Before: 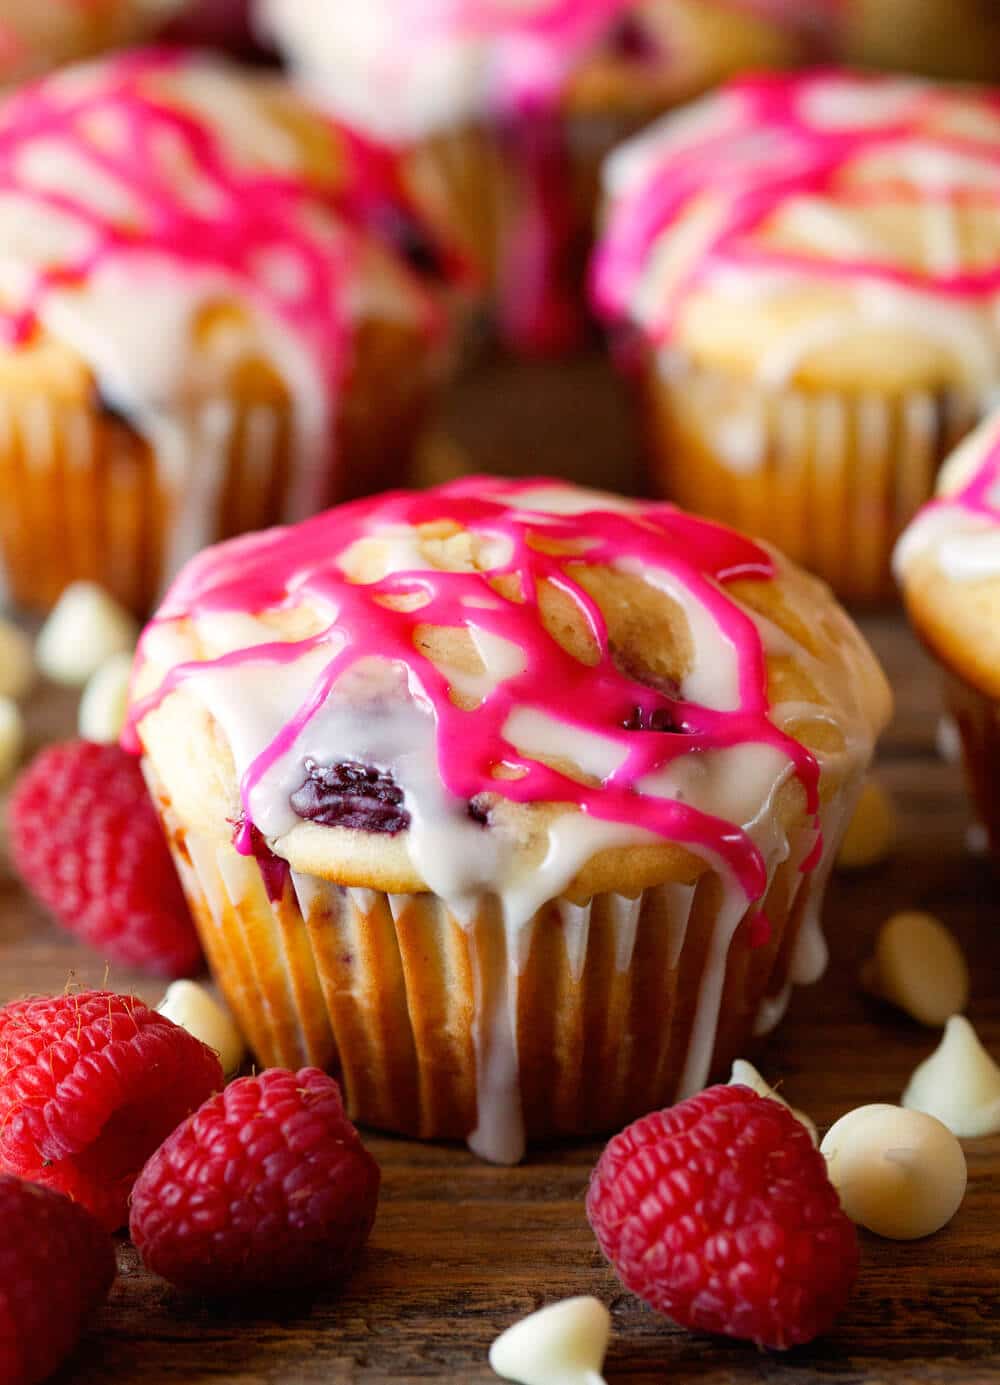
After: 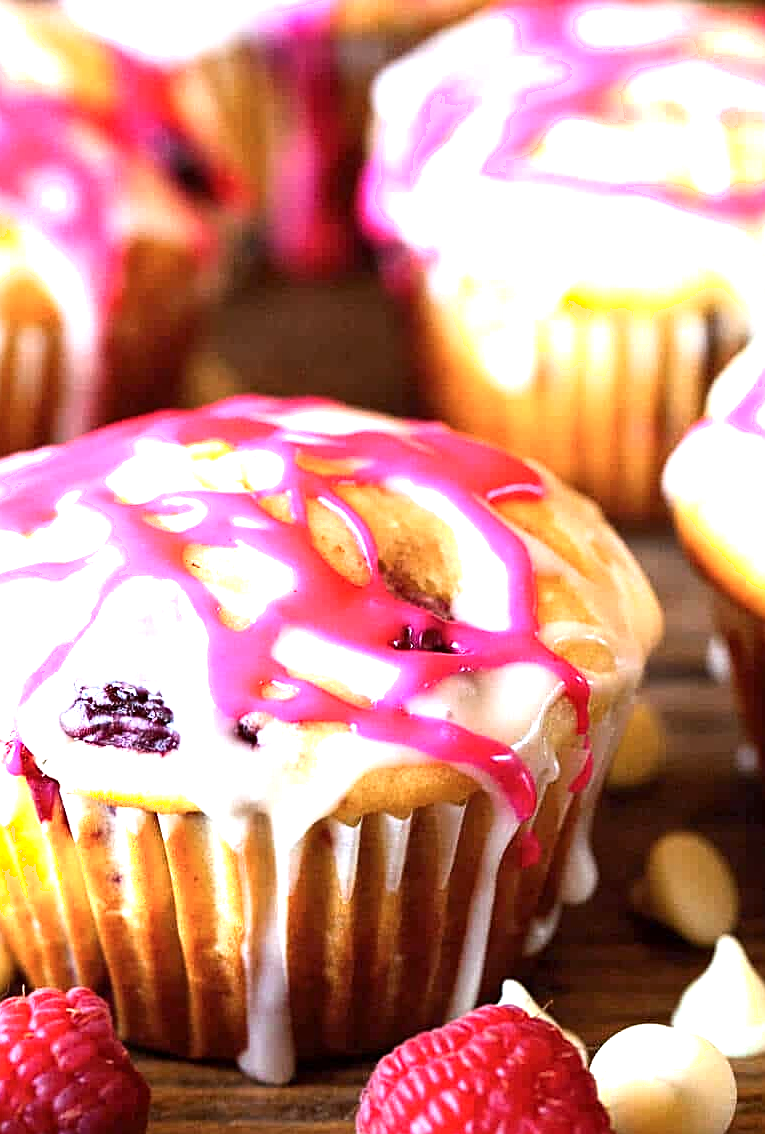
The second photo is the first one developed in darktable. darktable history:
local contrast: highlights 100%, shadows 100%, detail 120%, midtone range 0.2
color calibration: x 0.37, y 0.382, temperature 4313.32 K
sharpen: on, module defaults
shadows and highlights: shadows 0, highlights 40
exposure: black level correction 0, exposure 1.1 EV, compensate exposure bias true, compensate highlight preservation false
crop: left 23.095%, top 5.827%, bottom 11.854%
tone equalizer: -8 EV -0.417 EV, -7 EV -0.389 EV, -6 EV -0.333 EV, -5 EV -0.222 EV, -3 EV 0.222 EV, -2 EV 0.333 EV, -1 EV 0.389 EV, +0 EV 0.417 EV, edges refinement/feathering 500, mask exposure compensation -1.57 EV, preserve details no
